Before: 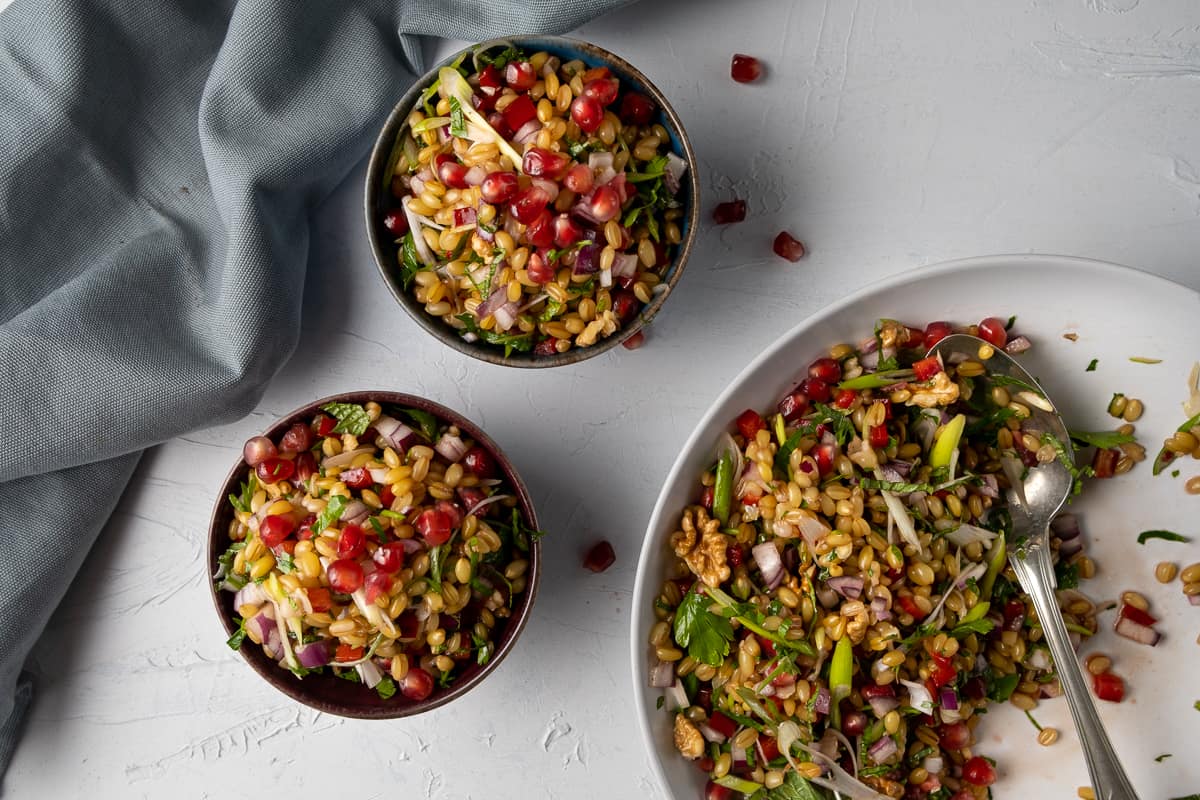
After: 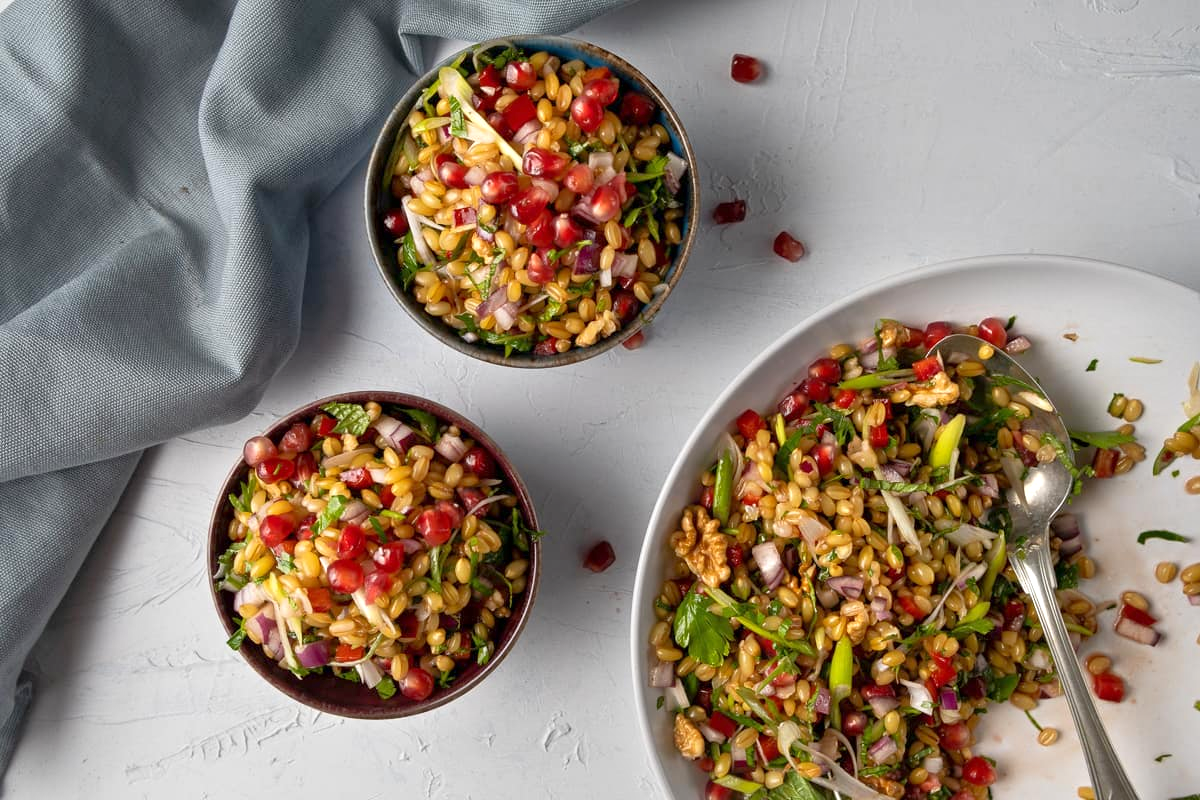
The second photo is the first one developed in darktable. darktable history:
tone equalizer: -8 EV 1.03 EV, -7 EV 1.03 EV, -6 EV 1.02 EV, -5 EV 0.973 EV, -4 EV 1.02 EV, -3 EV 0.717 EV, -2 EV 0.479 EV, -1 EV 0.251 EV
